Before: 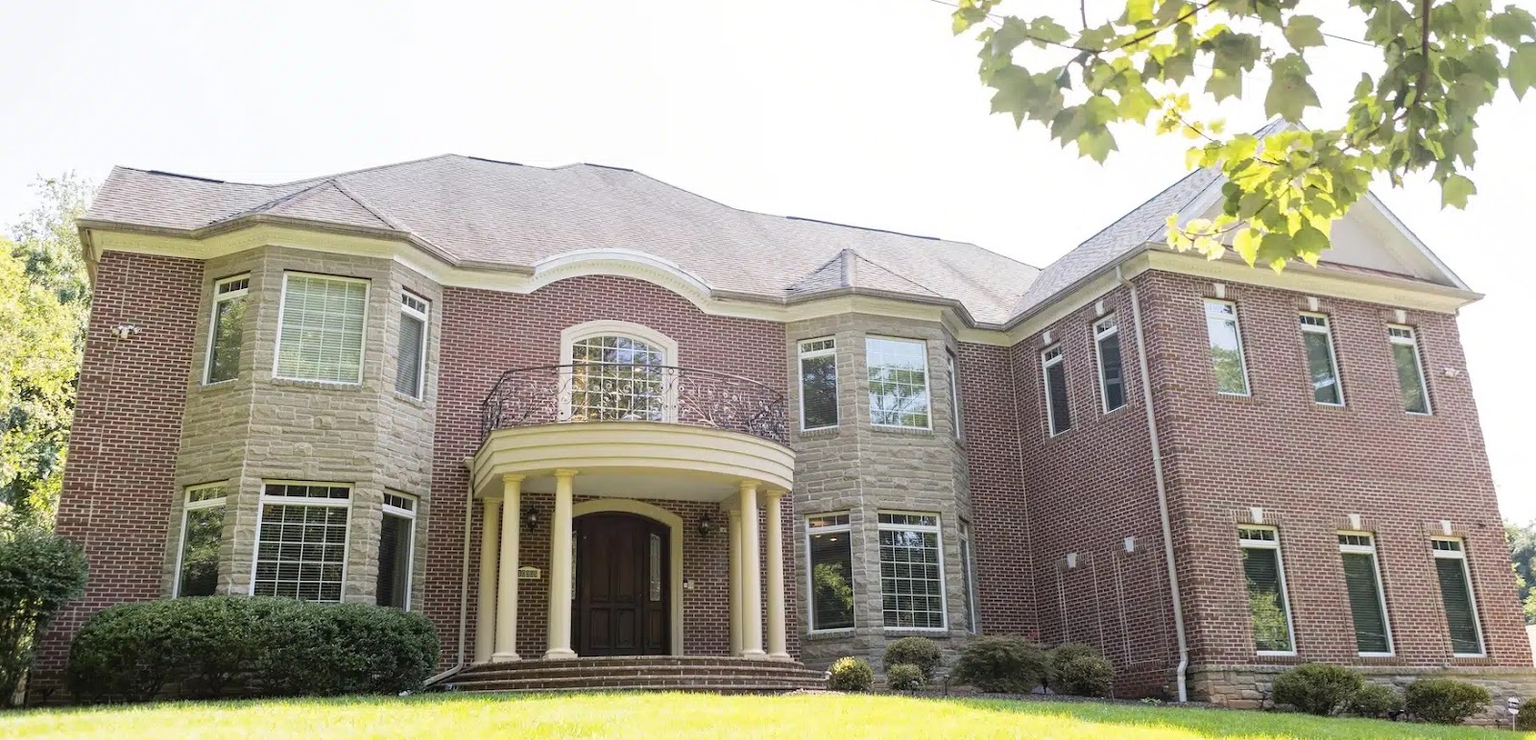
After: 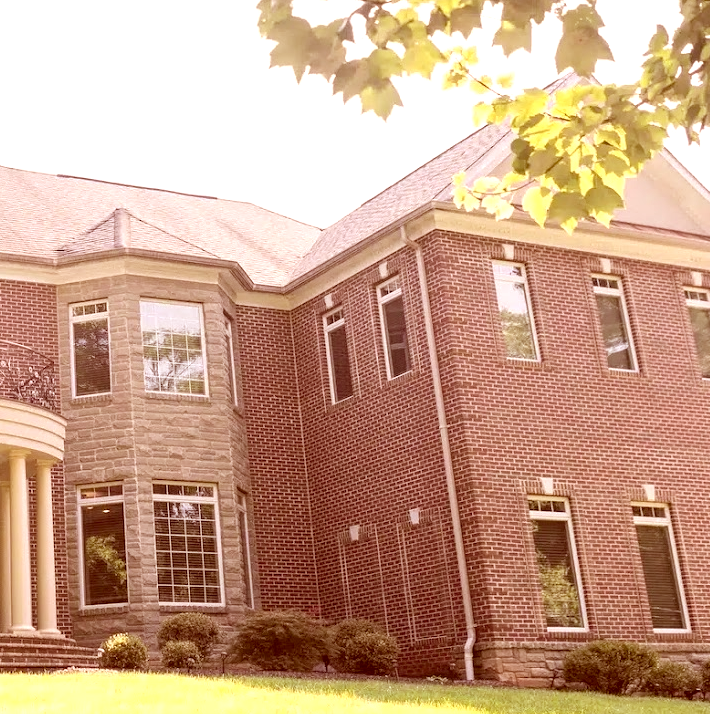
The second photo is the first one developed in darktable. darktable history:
color correction: highlights a* 9.03, highlights b* 8.71, shadows a* 40, shadows b* 40, saturation 0.8
crop: left 47.628%, top 6.643%, right 7.874%
exposure: exposure 0.3 EV, compensate highlight preservation false
